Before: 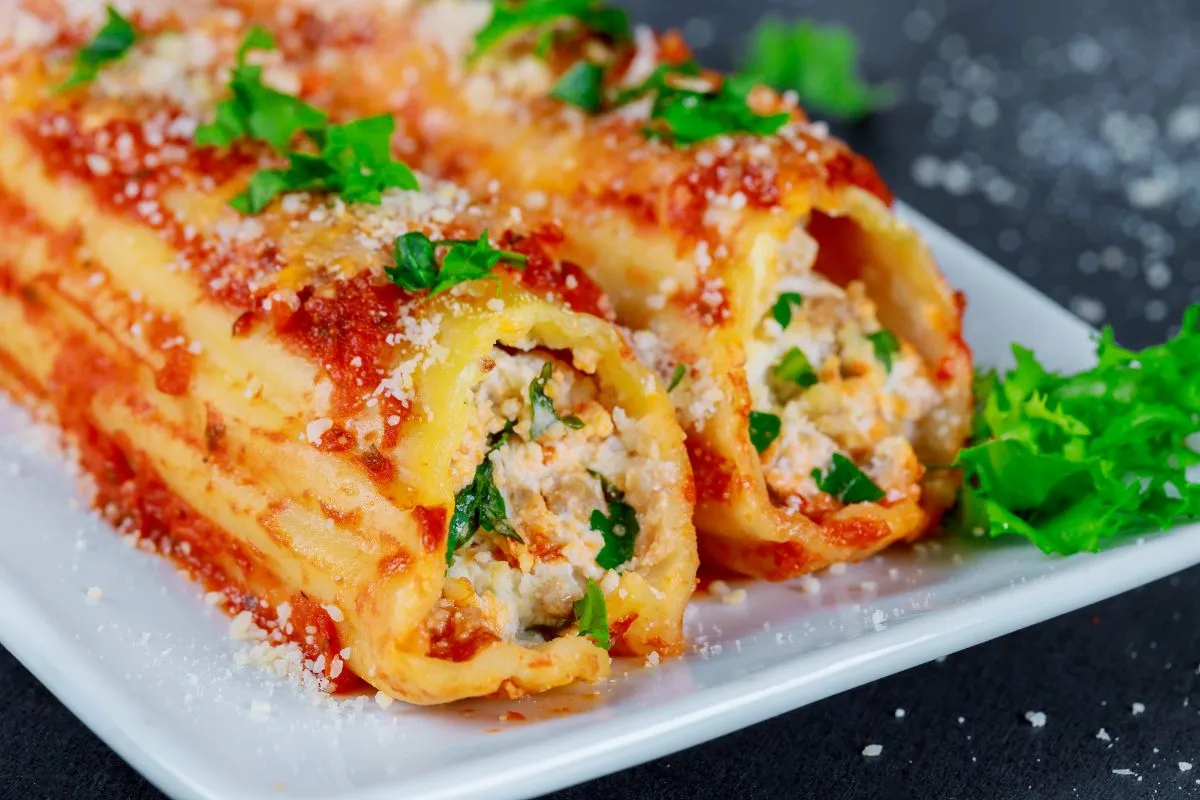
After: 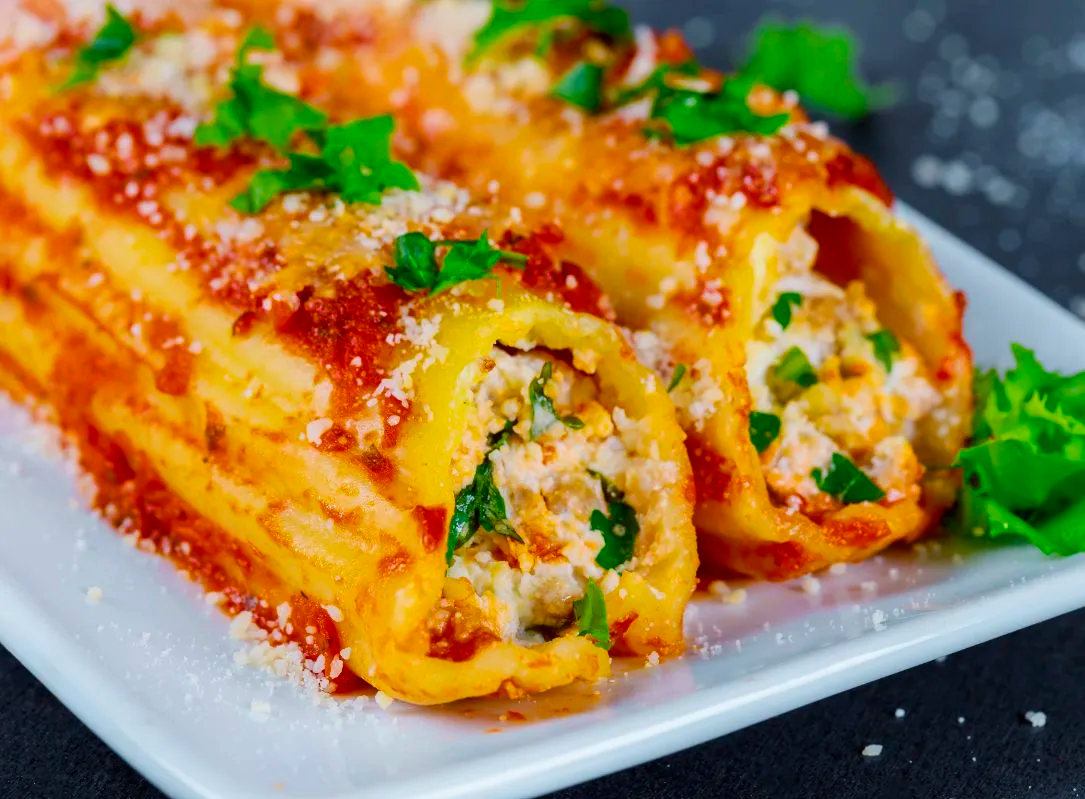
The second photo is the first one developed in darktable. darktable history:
color balance rgb: perceptual saturation grading › global saturation 30%, global vibrance 20%
crop: right 9.509%, bottom 0.031%
